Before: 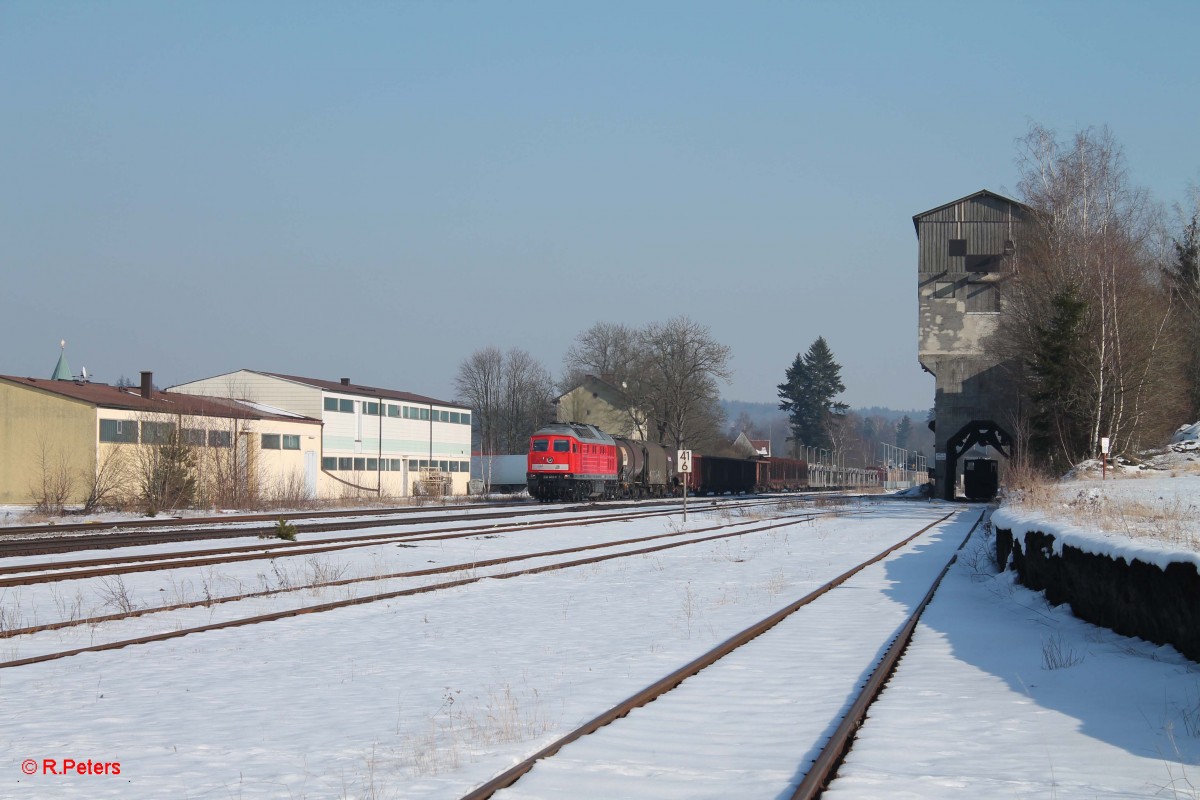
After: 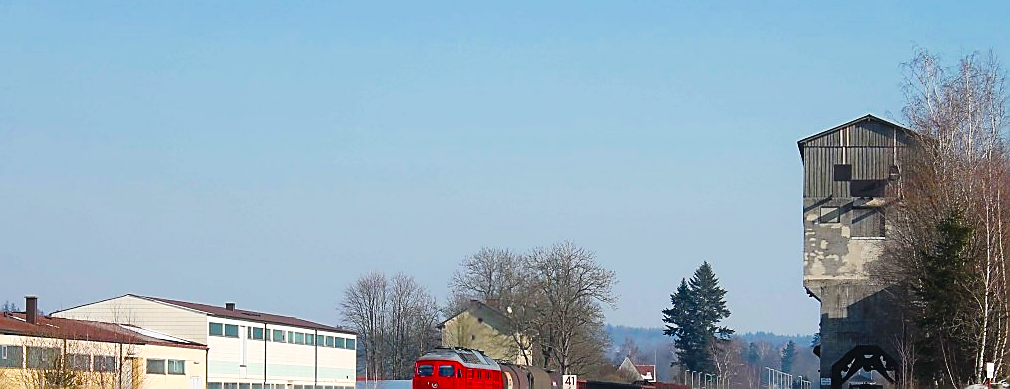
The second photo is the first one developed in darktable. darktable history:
tone curve: curves: ch0 [(0, 0.025) (0.15, 0.143) (0.452, 0.486) (0.751, 0.788) (1, 0.961)]; ch1 [(0, 0) (0.43, 0.408) (0.476, 0.469) (0.497, 0.507) (0.546, 0.571) (0.566, 0.607) (0.62, 0.657) (1, 1)]; ch2 [(0, 0) (0.386, 0.397) (0.505, 0.498) (0.547, 0.546) (0.579, 0.58) (1, 1)], preserve colors none
sharpen: radius 1.35, amount 1.24, threshold 0.662
crop and rotate: left 9.622%, top 9.458%, right 6.194%, bottom 41.817%
exposure: compensate exposure bias true, compensate highlight preservation false
tone equalizer: -8 EV -0.42 EV, -7 EV -0.376 EV, -6 EV -0.295 EV, -5 EV -0.206 EV, -3 EV 0.236 EV, -2 EV 0.346 EV, -1 EV 0.396 EV, +0 EV 0.428 EV
color balance rgb: linear chroma grading › global chroma 15.286%, perceptual saturation grading › global saturation 29.756%, saturation formula JzAzBz (2021)
local contrast: mode bilateral grid, contrast 16, coarseness 35, detail 105%, midtone range 0.2
